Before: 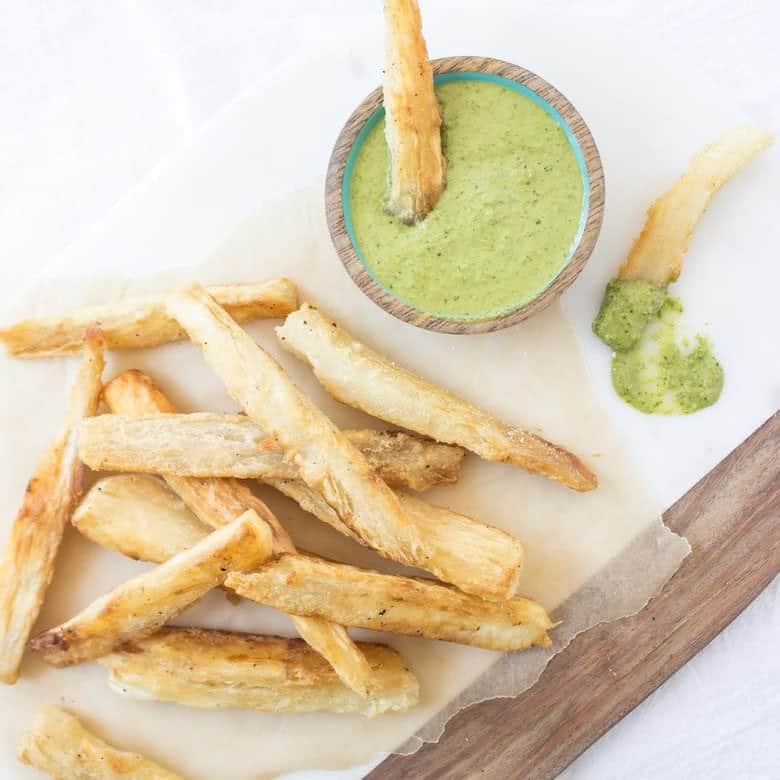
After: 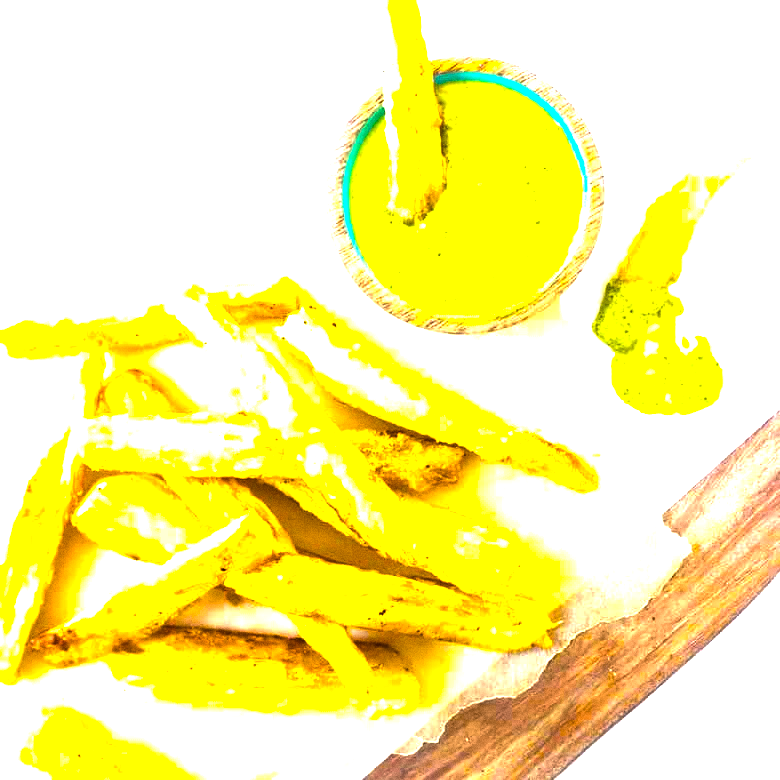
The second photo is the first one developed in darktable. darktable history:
color balance rgb: linear chroma grading › shadows -30%, linear chroma grading › global chroma 35%, perceptual saturation grading › global saturation 75%, perceptual saturation grading › shadows -30%, perceptual brilliance grading › highlights 75%, perceptual brilliance grading › shadows -30%, global vibrance 35%
grain: coarseness 0.09 ISO
